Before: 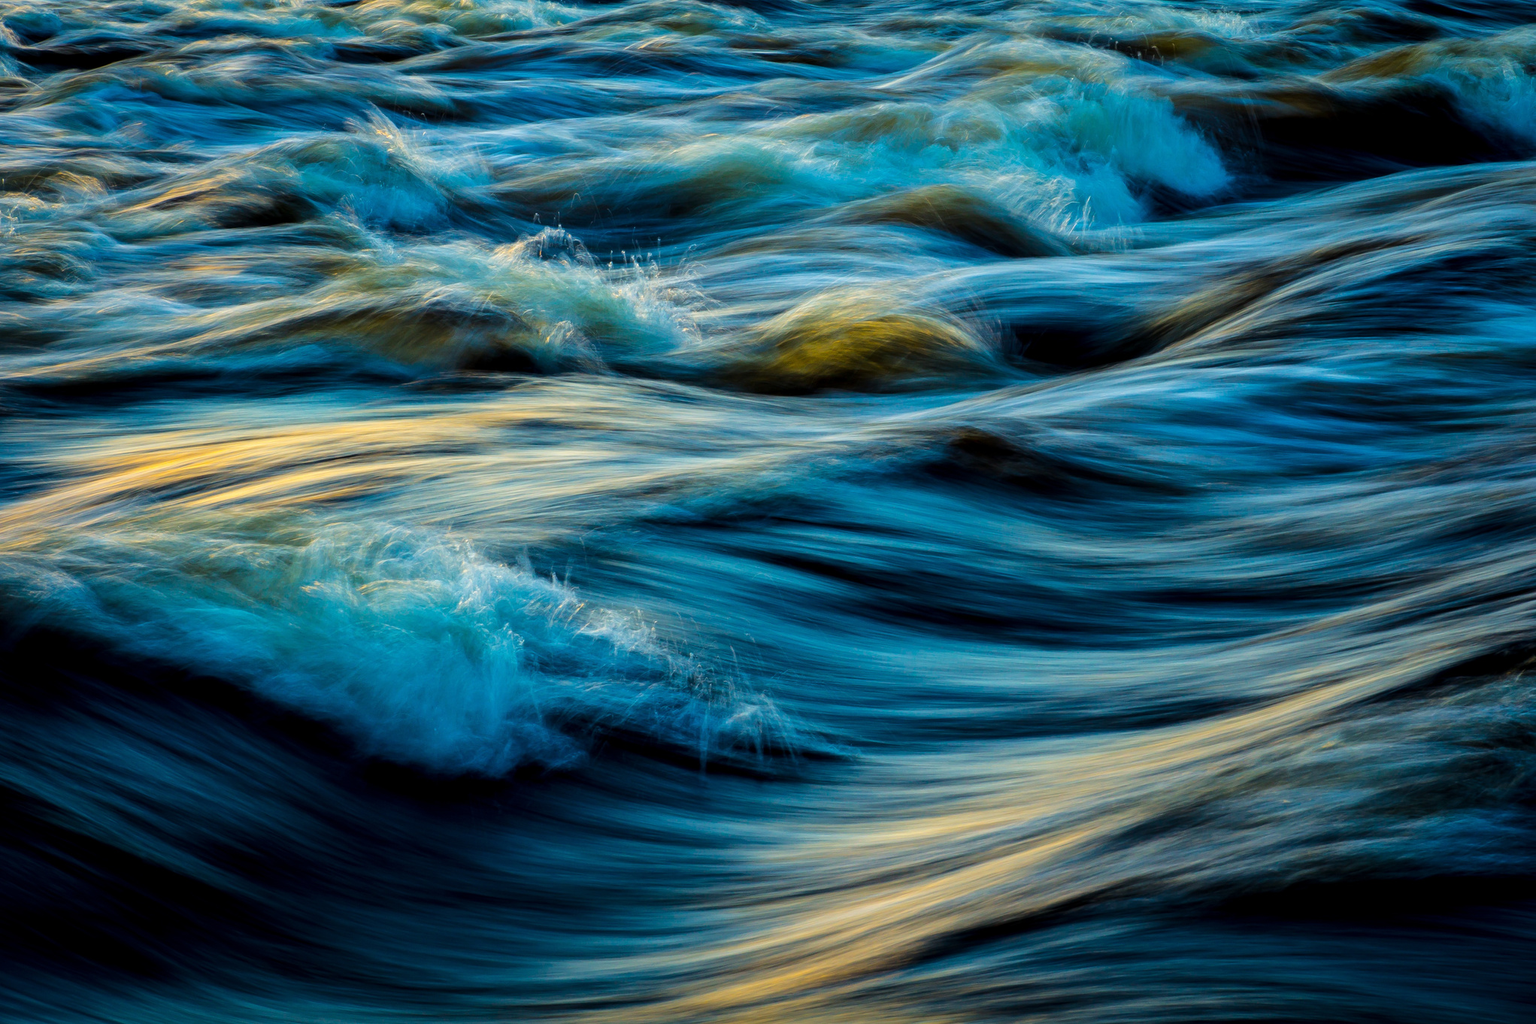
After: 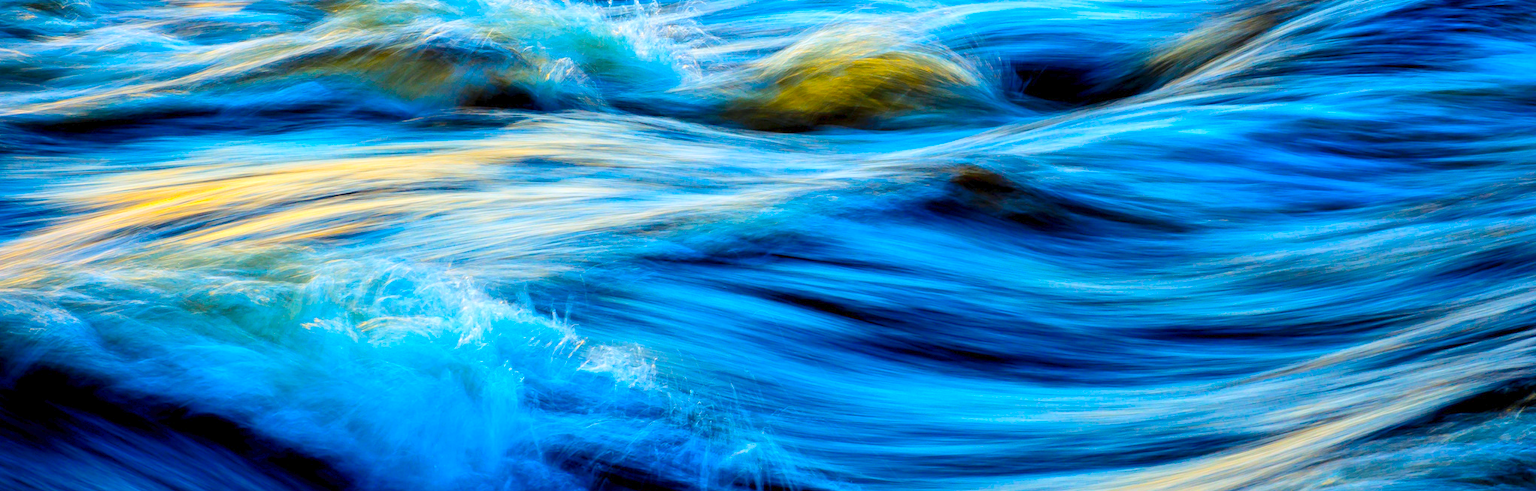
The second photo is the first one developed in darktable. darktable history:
color calibration: illuminant as shot in camera, x 0.369, y 0.382, temperature 4318.54 K
levels: levels [0, 0.397, 0.955]
shadows and highlights: shadows -1.03, highlights 39.66
crop and rotate: top 25.832%, bottom 26.125%
color balance rgb: perceptual saturation grading › global saturation 25.519%
